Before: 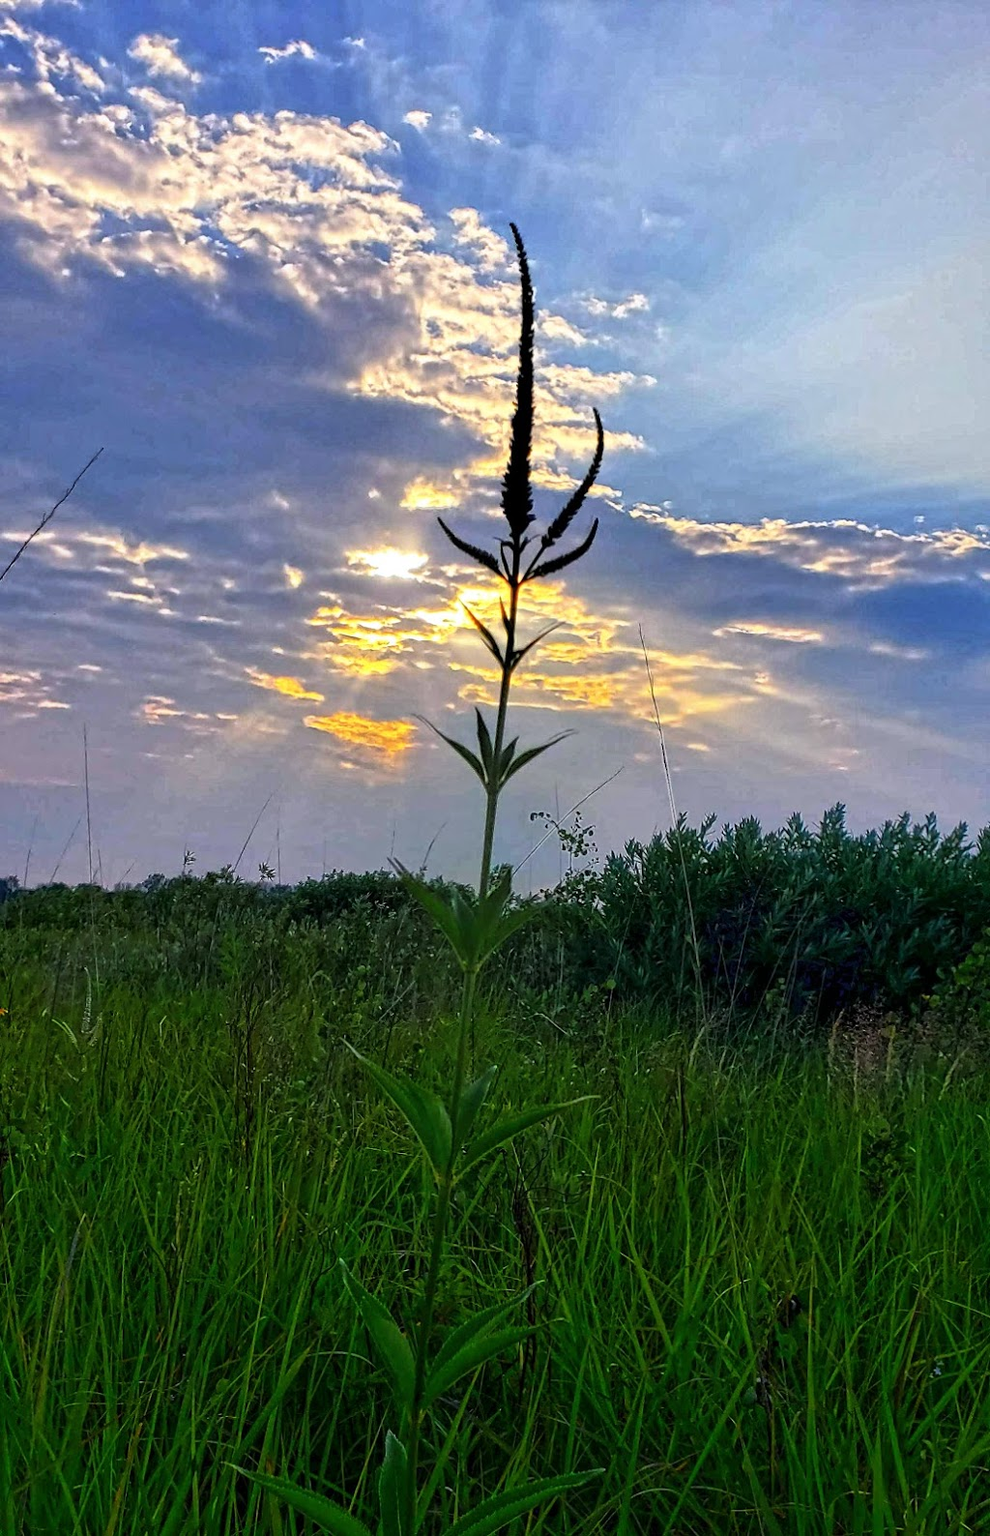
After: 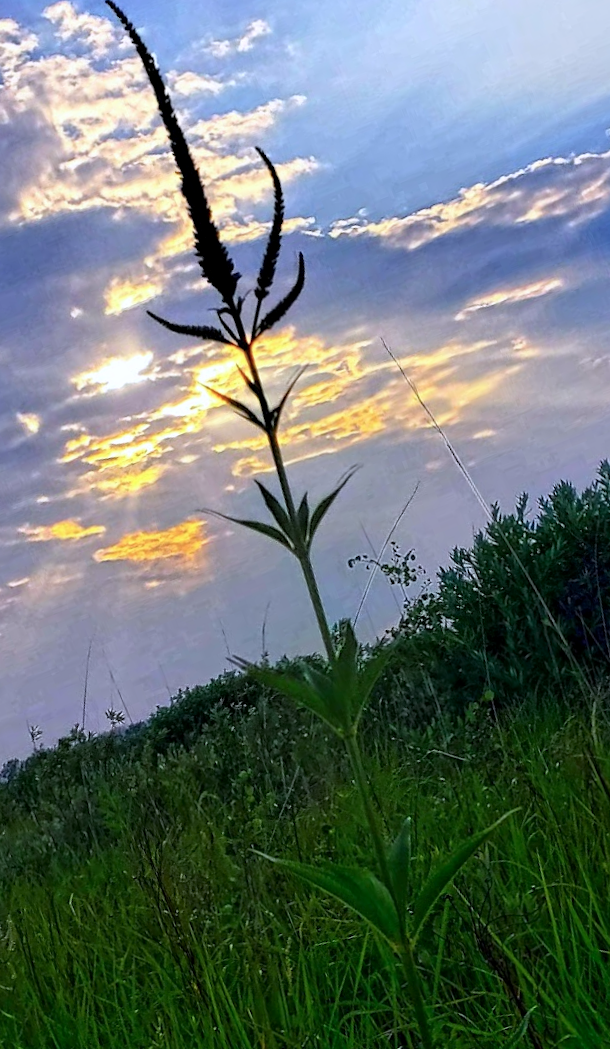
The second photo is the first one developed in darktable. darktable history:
exposure: black level correction 0.001, compensate highlight preservation false
color calibration: illuminant as shot in camera, x 0.358, y 0.373, temperature 4628.91 K, gamut compression 1.74
crop and rotate: angle 21.37°, left 6.856%, right 3.897%, bottom 1.137%
shadows and highlights: shadows -24.08, highlights 51.47, soften with gaussian
